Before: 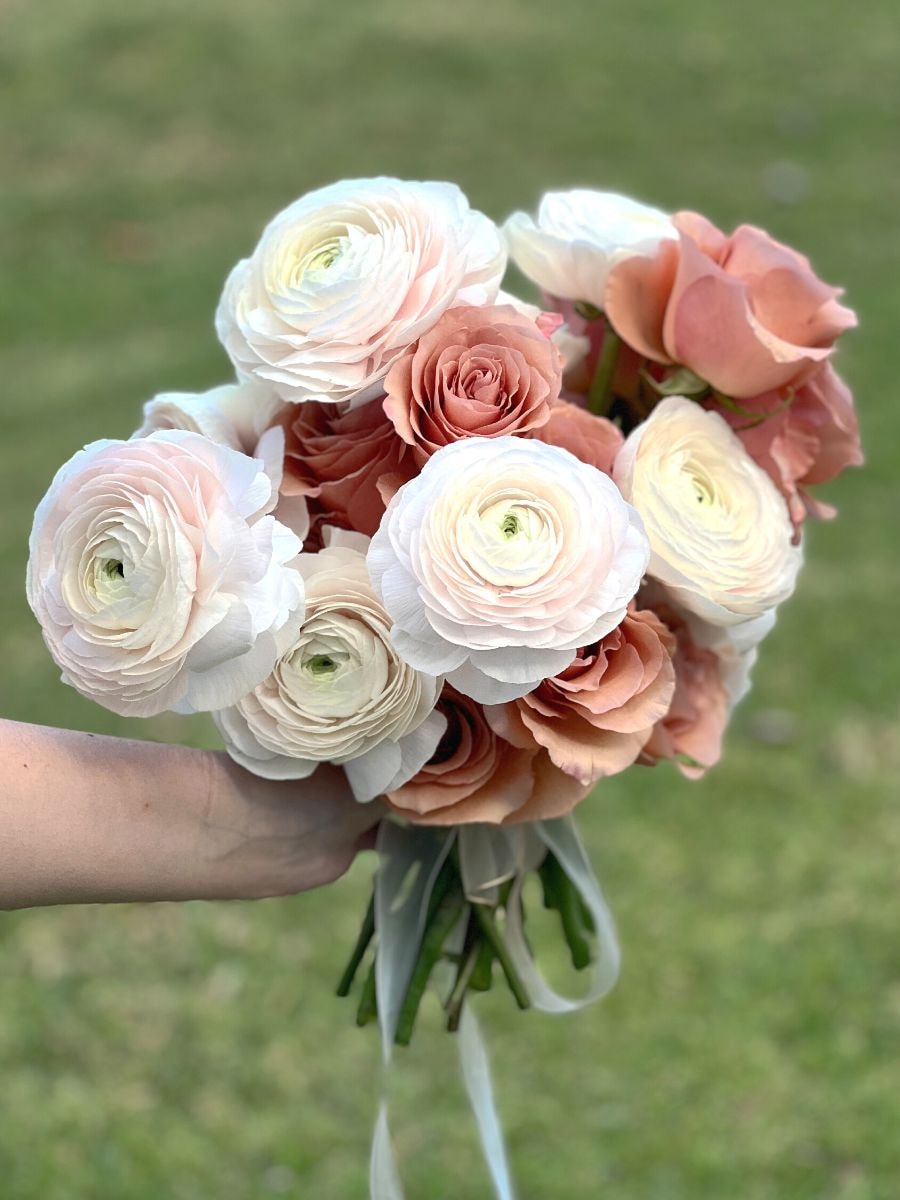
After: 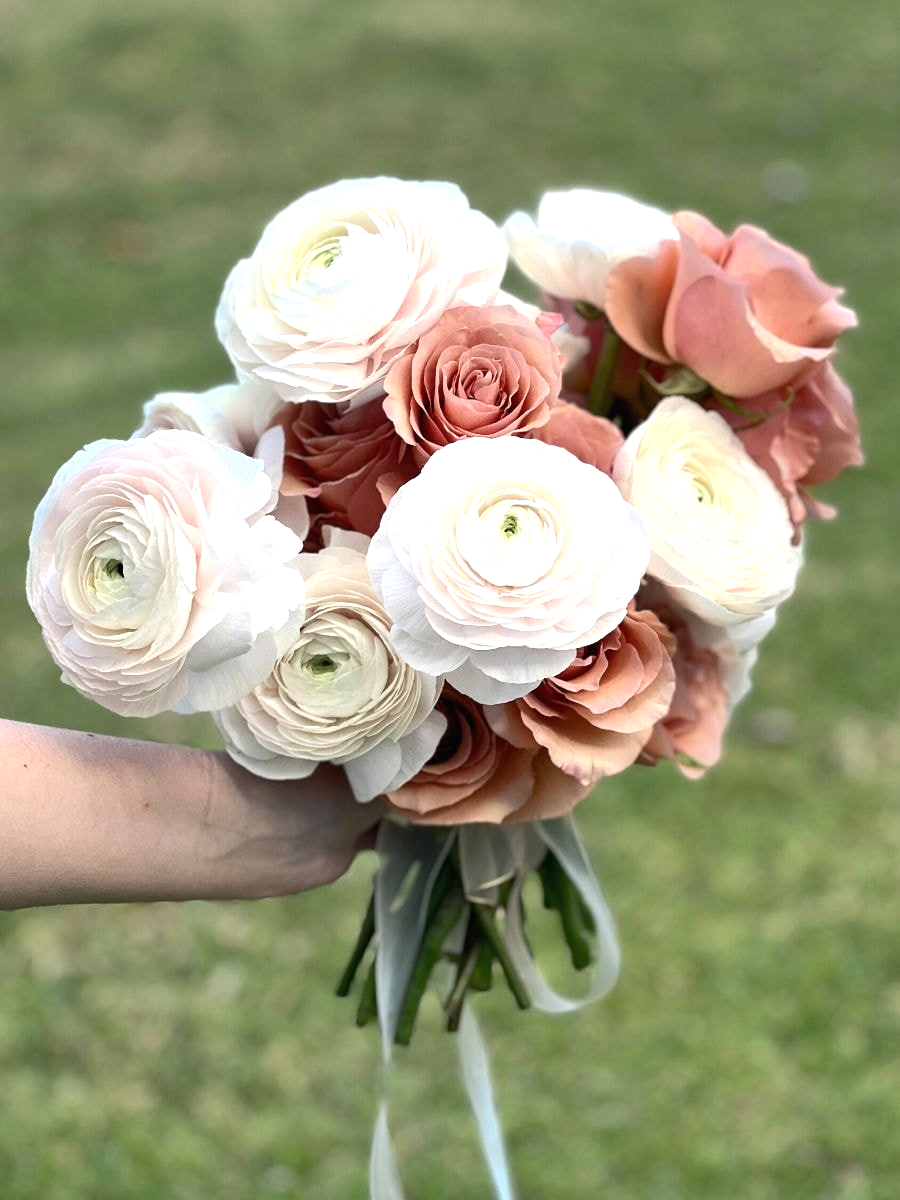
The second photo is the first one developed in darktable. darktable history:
tone equalizer: -8 EV -0.451 EV, -7 EV -0.423 EV, -6 EV -0.304 EV, -5 EV -0.204 EV, -3 EV 0.211 EV, -2 EV 0.339 EV, -1 EV 0.381 EV, +0 EV 0.427 EV, edges refinement/feathering 500, mask exposure compensation -1.57 EV, preserve details no
